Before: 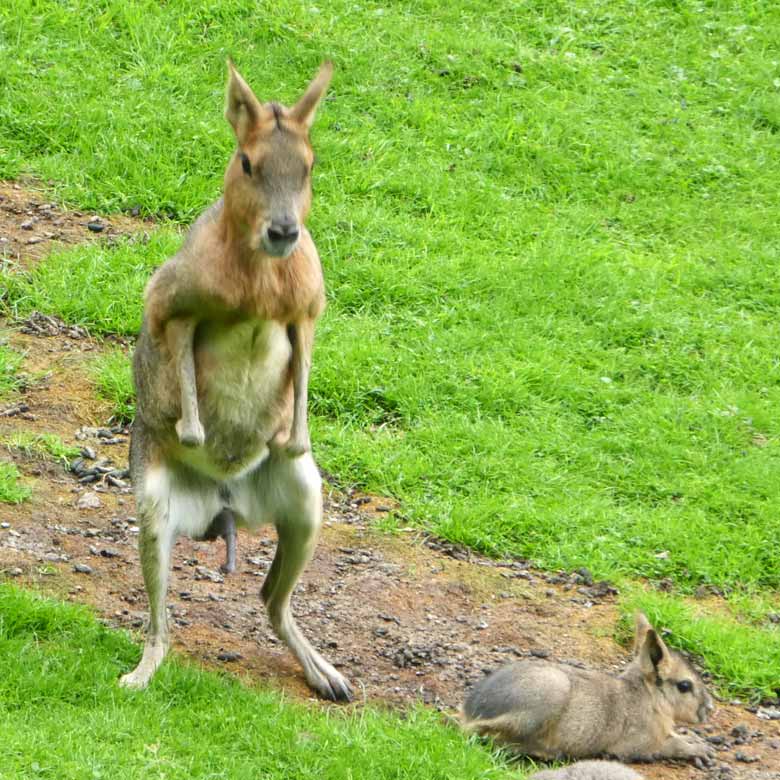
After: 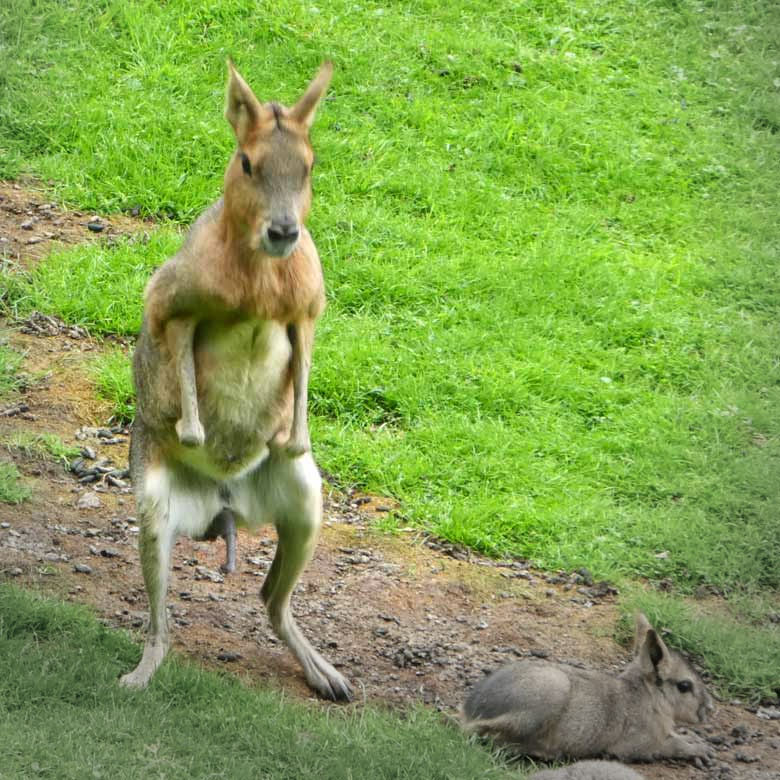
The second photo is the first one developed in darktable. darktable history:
vignetting: center (-0.053, -0.354)
